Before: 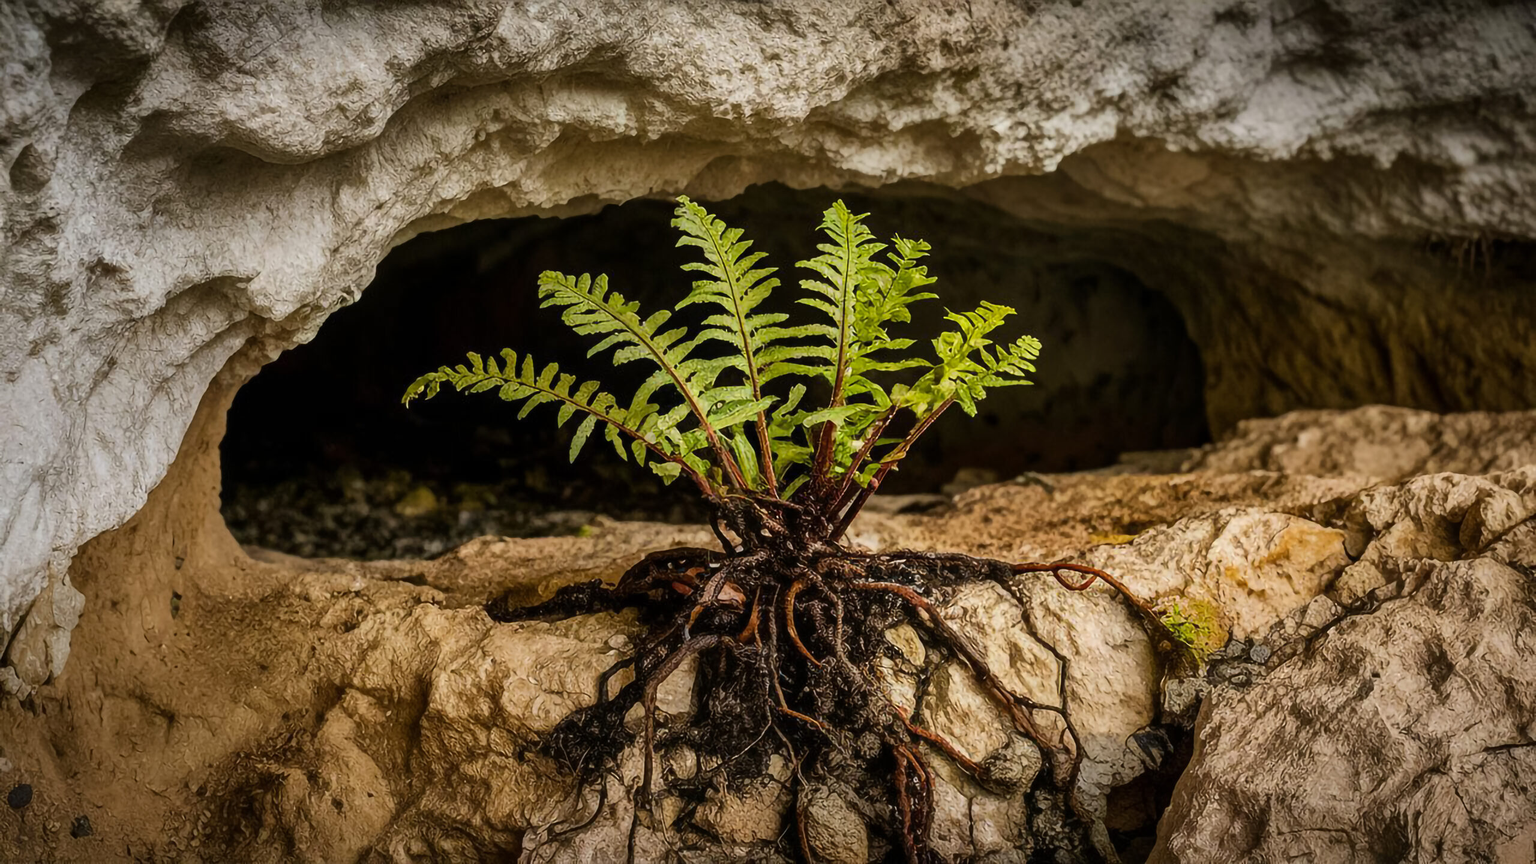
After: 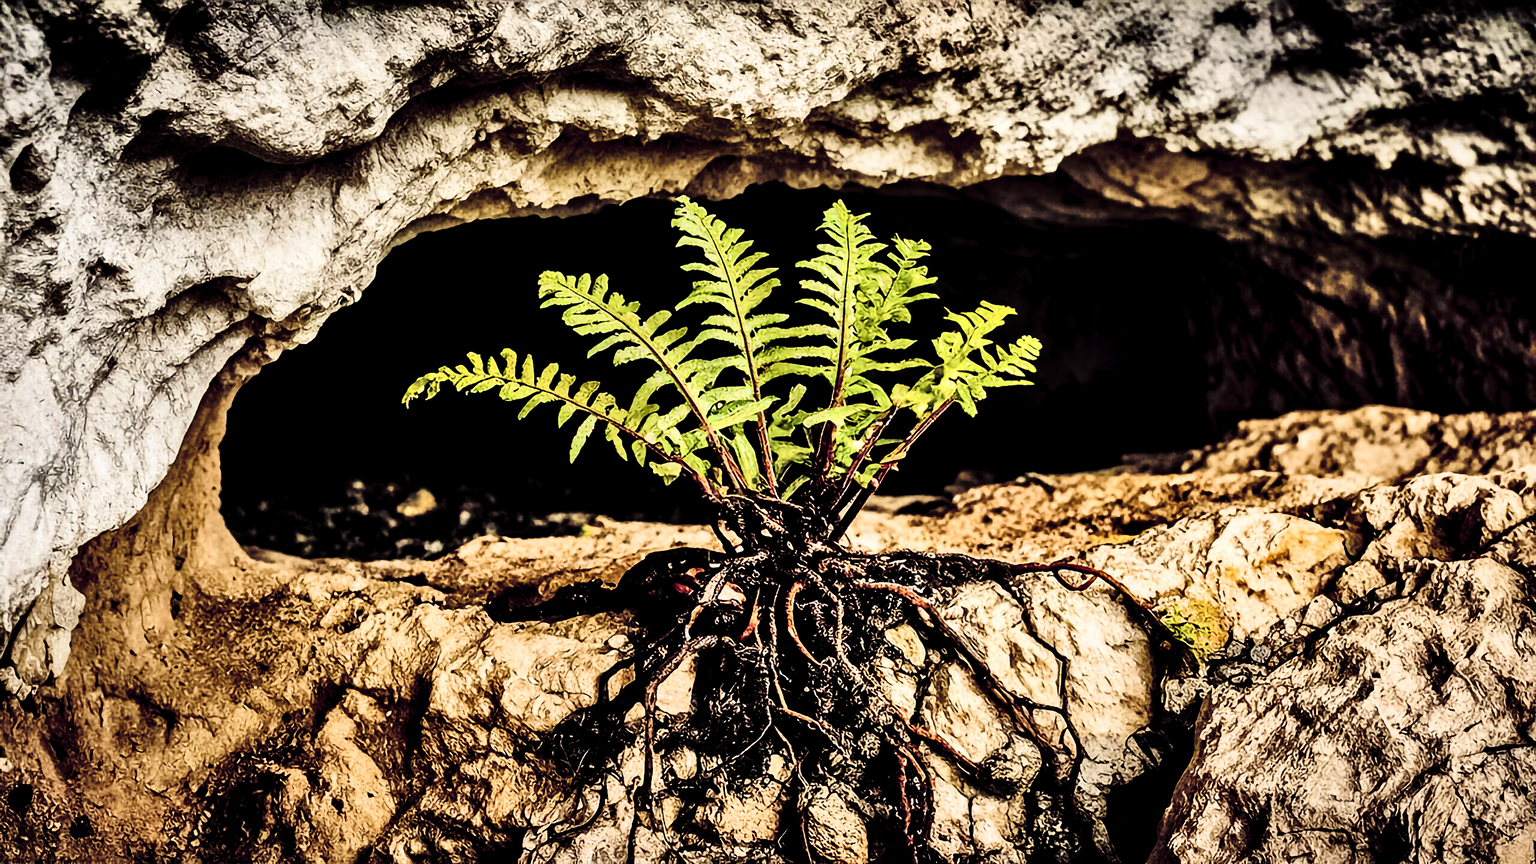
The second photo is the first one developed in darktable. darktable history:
color correction: saturation 0.85
tone curve: curves: ch0 [(0, 0) (0.07, 0.057) (0.15, 0.177) (0.352, 0.445) (0.59, 0.703) (0.857, 0.908) (1, 1)], color space Lab, linked channels
color balance: lift [0.97, 1, 1, 1], gamma [1.03, 1, 1, 1]
split-toning: shadows › hue 255.6°, shadows › saturation 0.66, highlights › hue 43.2°, highlights › saturation 0.68, balance -50.1 | blend: blend mode lighten, opacity 100%; mask: uniform (no mask)
base curve: curves: ch0 [(0, 0) (0.026, 0.03) (0.109, 0.232) (0.351, 0.748) (0.669, 0.968) (1, 1)]
global tonemap: drago (1, 100), detail 1
shadows and highlights: highlights color adjustment 0%, soften with gaussian
exposure: exposure -2.002 EV
contrast equalizer: y [[0.511, 0.558, 0.631, 0.632, 0.559, 0.512], [0.5 ×6], [0.507, 0.559, 0.627, 0.644, 0.647, 0.647], [0 ×6], [0 ×6]] | blend: blend mode average, opacity 100%; mask: uniform (no mask)
highpass: sharpness 9.84%, contrast boost 9.94% | blend: blend mode overlay, opacity 100%; mask: uniform (no mask)
contrast brightness saturation: contrast 0.26, brightness 0.02, saturation 0.87
